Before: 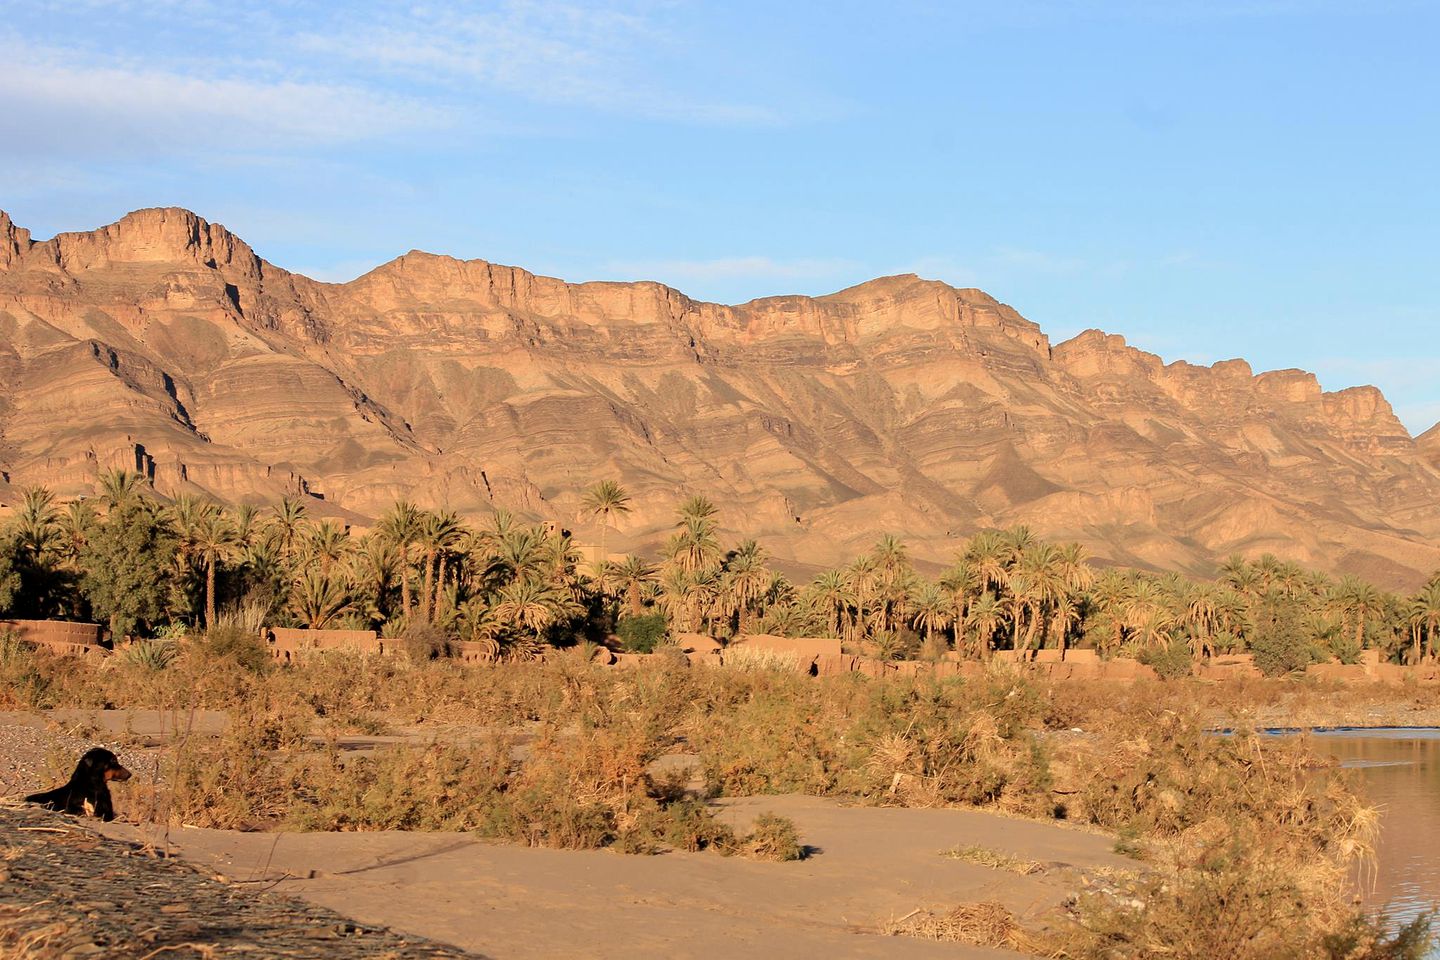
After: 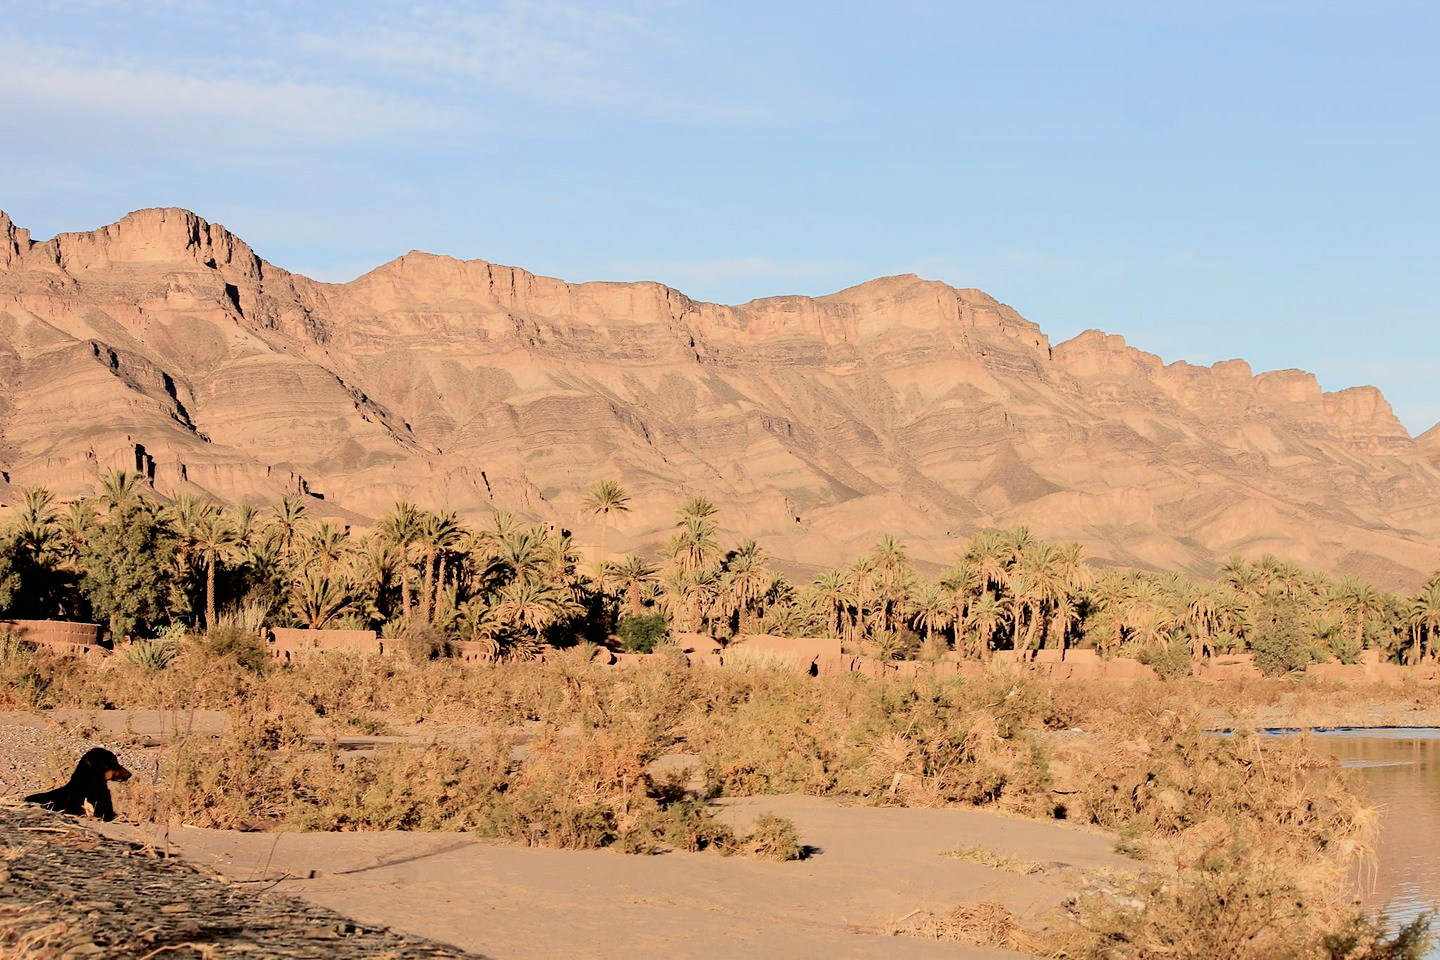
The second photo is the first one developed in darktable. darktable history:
tone curve: curves: ch0 [(0, 0) (0.003, 0.006) (0.011, 0.007) (0.025, 0.009) (0.044, 0.012) (0.069, 0.021) (0.1, 0.036) (0.136, 0.056) (0.177, 0.105) (0.224, 0.165) (0.277, 0.251) (0.335, 0.344) (0.399, 0.439) (0.468, 0.532) (0.543, 0.628) (0.623, 0.718) (0.709, 0.797) (0.801, 0.874) (0.898, 0.943) (1, 1)], color space Lab, independent channels, preserve colors none
filmic rgb: black relative exposure -7.65 EV, white relative exposure 4.56 EV, hardness 3.61
